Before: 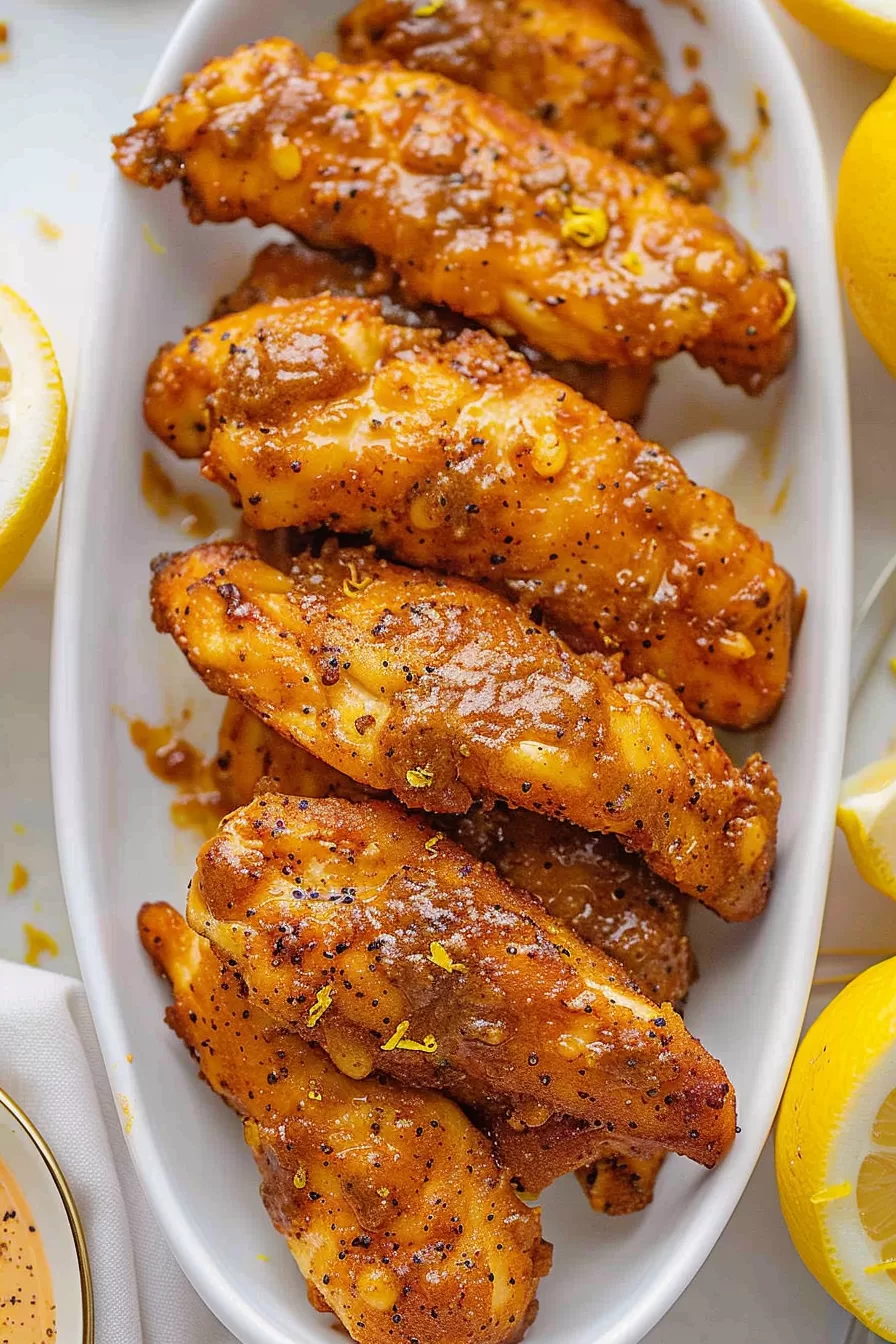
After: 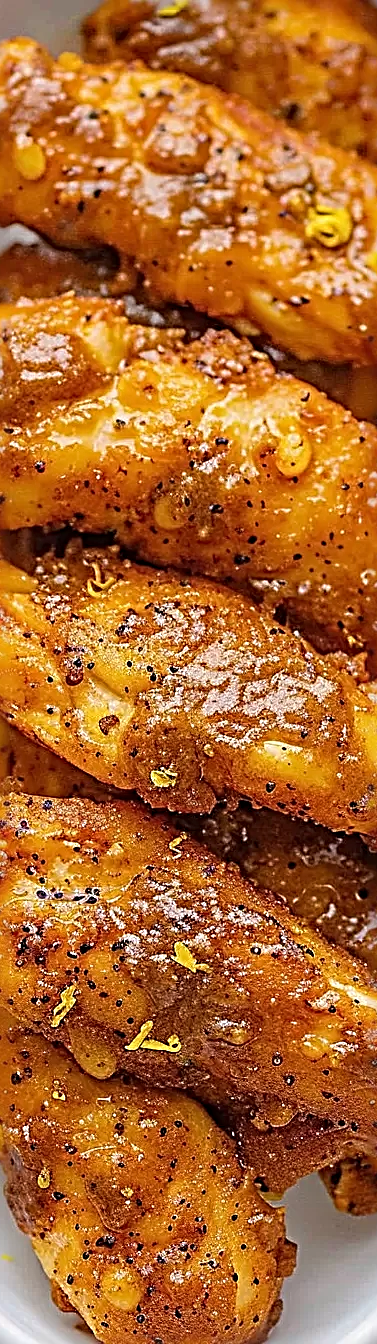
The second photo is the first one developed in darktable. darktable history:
sharpen: radius 3.69, amount 0.928
crop: left 28.583%, right 29.231%
